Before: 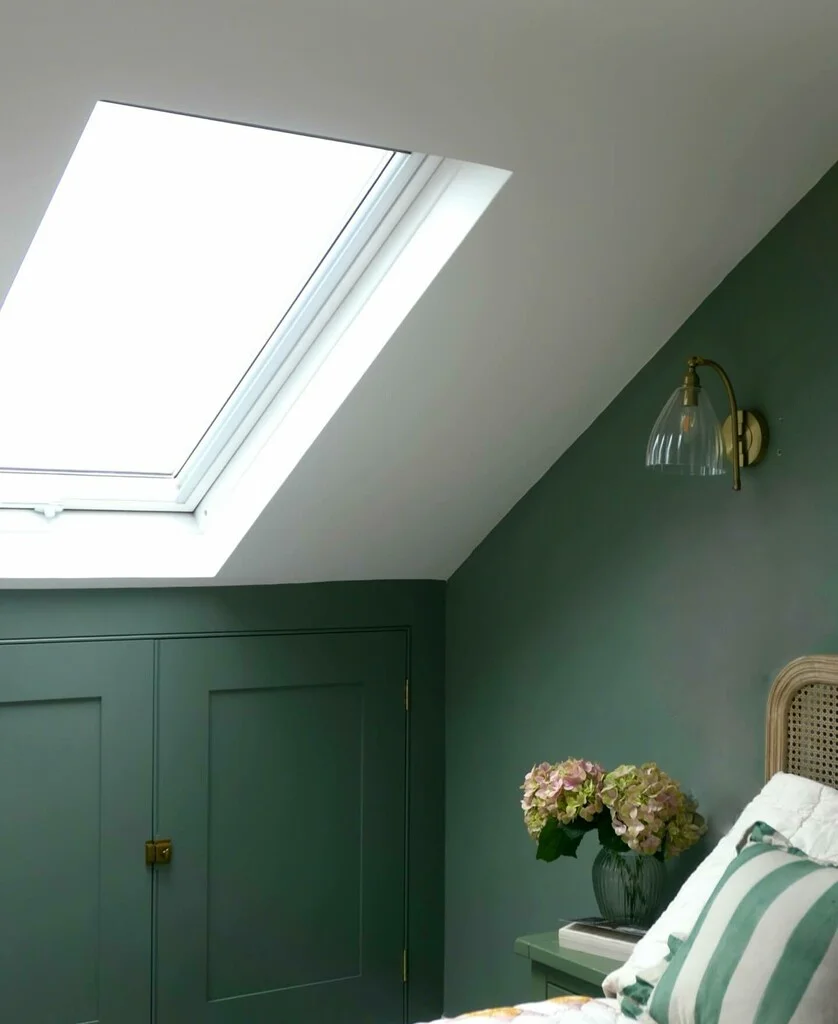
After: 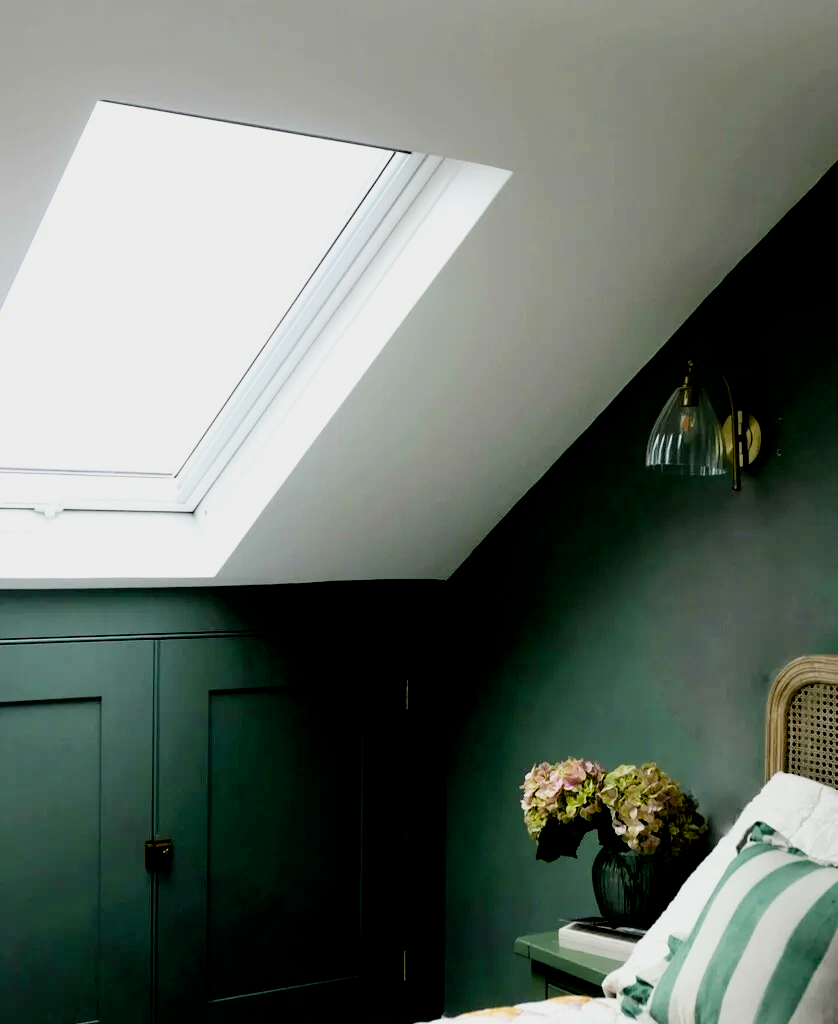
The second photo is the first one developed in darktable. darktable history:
filmic rgb: black relative exposure -5 EV, hardness 2.88, contrast 1.3, highlights saturation mix -30%
exposure: black level correction 0.031, exposure 0.304 EV, compensate highlight preservation false
